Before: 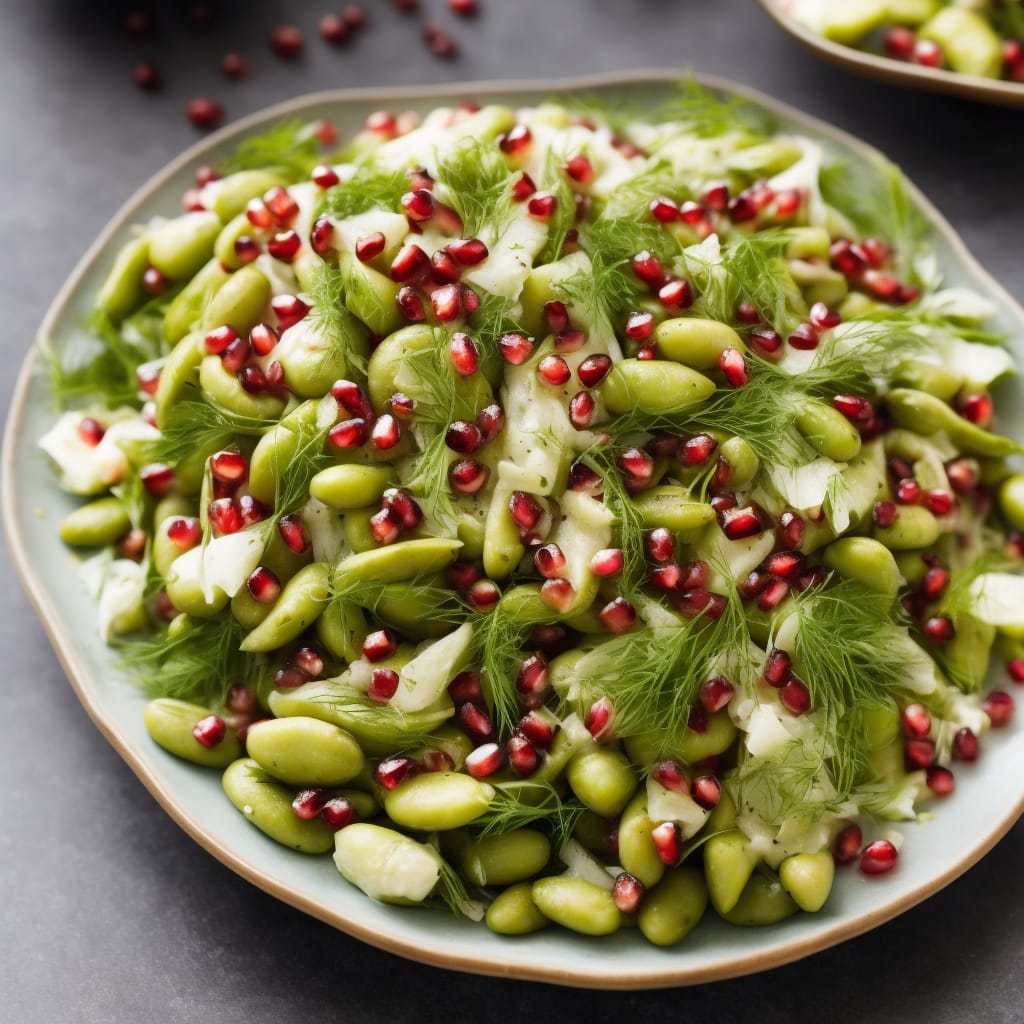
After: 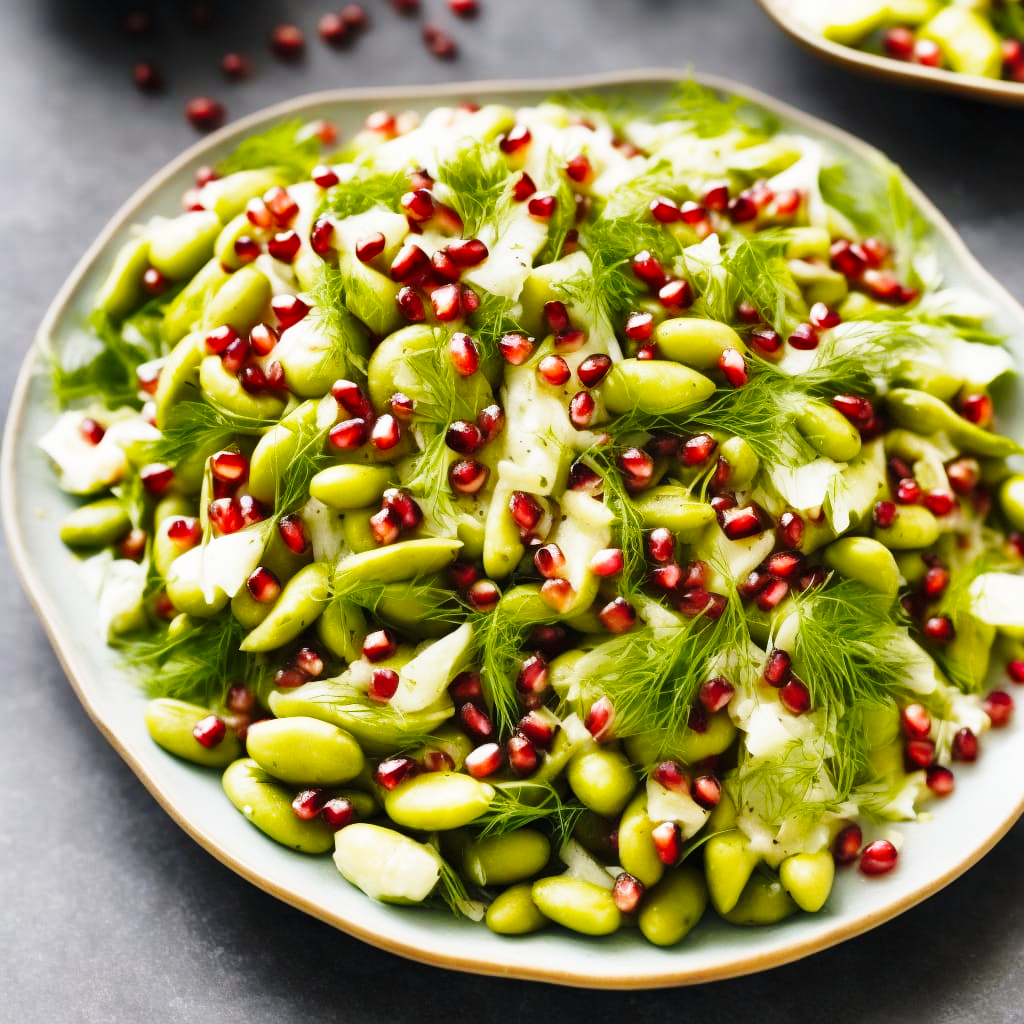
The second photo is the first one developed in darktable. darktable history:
base curve: curves: ch0 [(0, 0) (0.028, 0.03) (0.121, 0.232) (0.46, 0.748) (0.859, 0.968) (1, 1)], preserve colors none
color balance rgb: shadows lift › chroma 2.012%, shadows lift › hue 135.25°, perceptual saturation grading › global saturation 18.228%, global vibrance 14.823%
shadows and highlights: shadows 60.73, highlights -60.35, soften with gaussian
color correction: highlights b* 0.053, saturation 0.871
